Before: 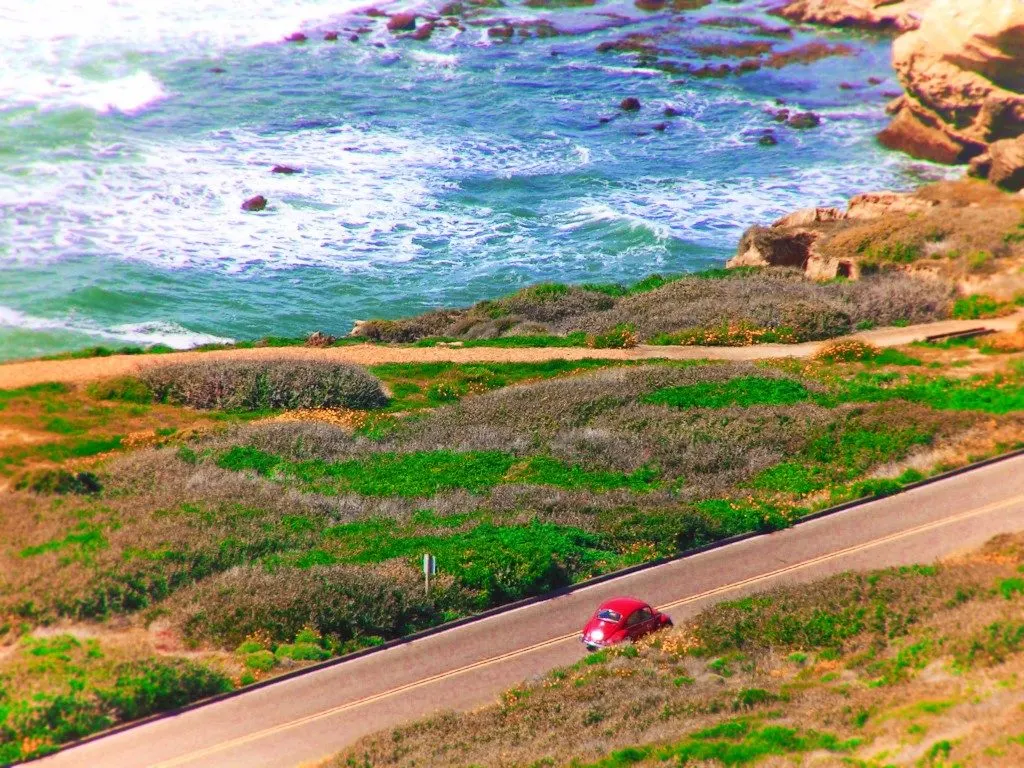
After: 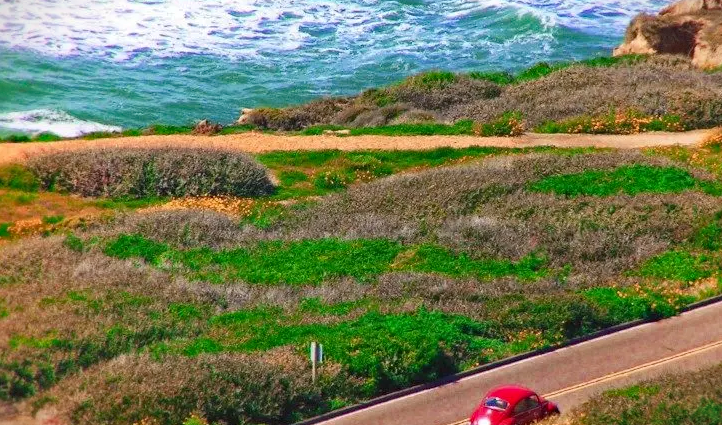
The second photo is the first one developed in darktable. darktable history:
haze removal: compatibility mode true, adaptive false
vignetting: fall-off start 100%, brightness -0.406, saturation -0.3, width/height ratio 1.324, dithering 8-bit output, unbound false
crop: left 11.123%, top 27.61%, right 18.3%, bottom 17.034%
exposure: compensate highlight preservation false
